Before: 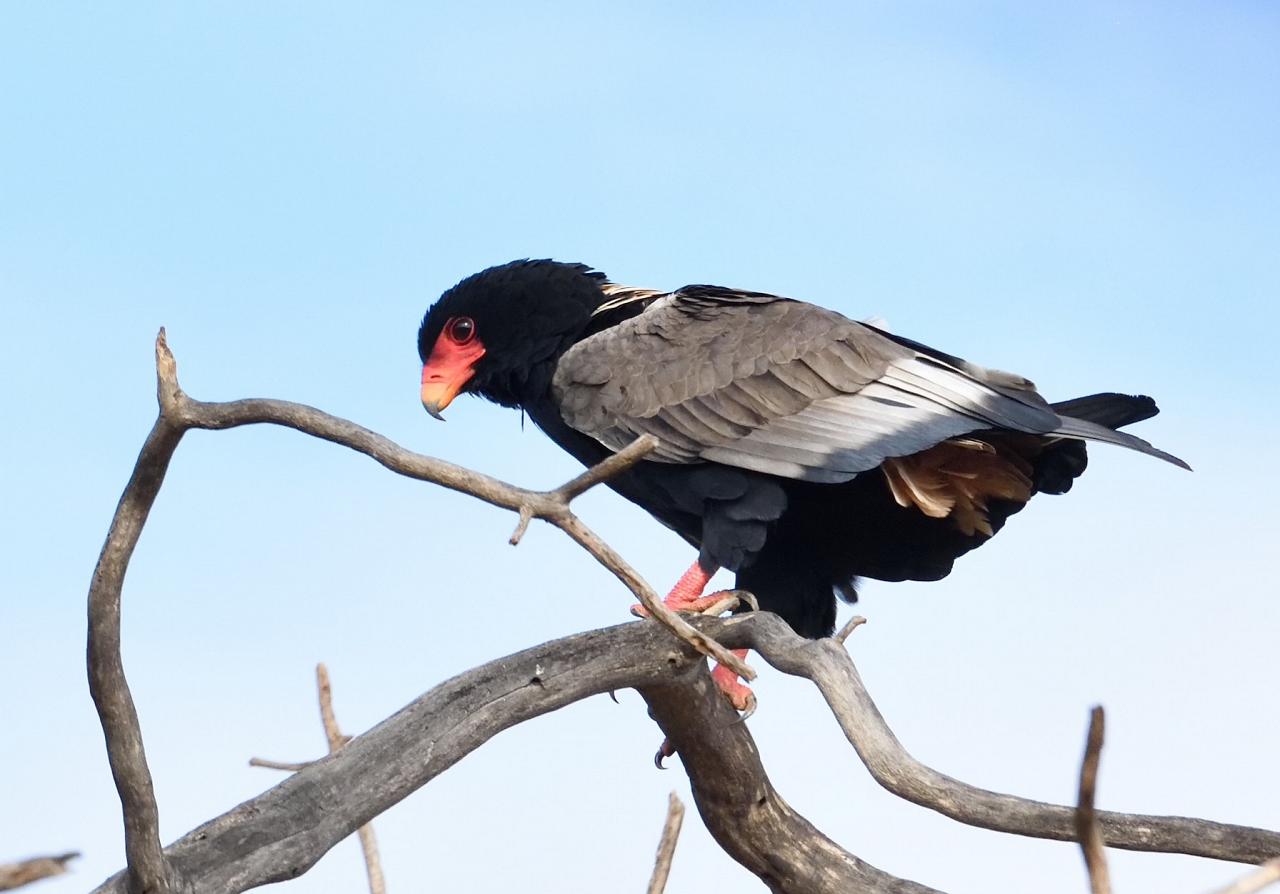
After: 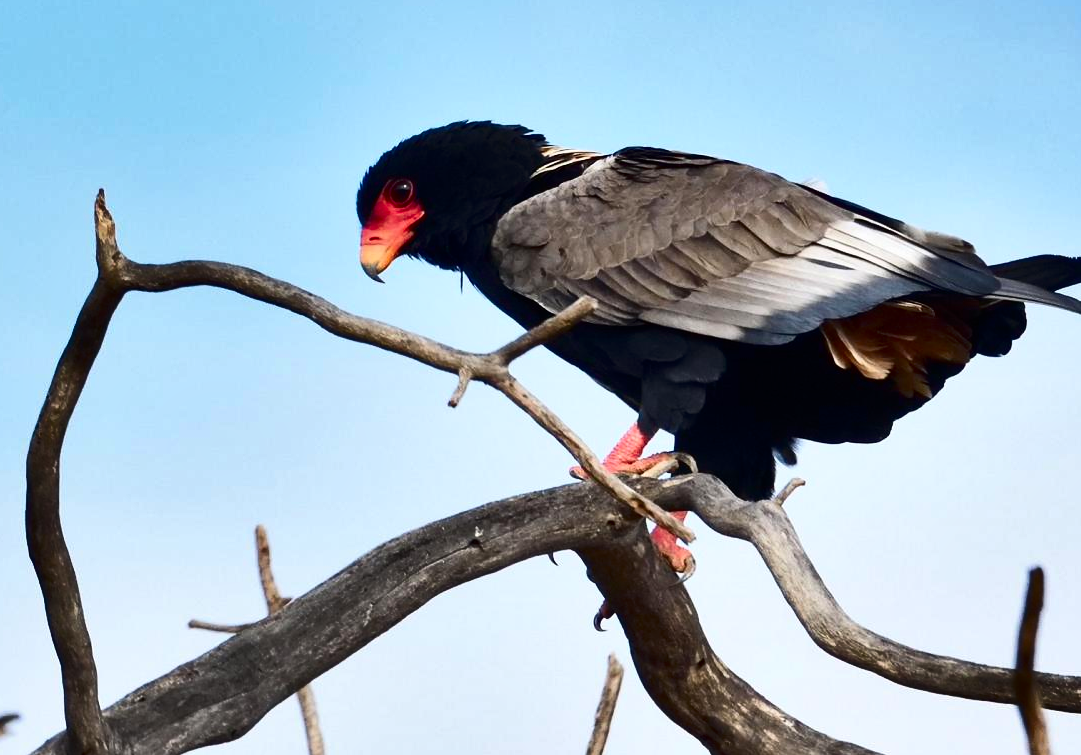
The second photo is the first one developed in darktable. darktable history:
crop and rotate: left 4.842%, top 15.51%, right 10.668%
contrast brightness saturation: contrast 0.19, brightness -0.11, saturation 0.21
shadows and highlights: shadows 75, highlights -60.85, soften with gaussian
